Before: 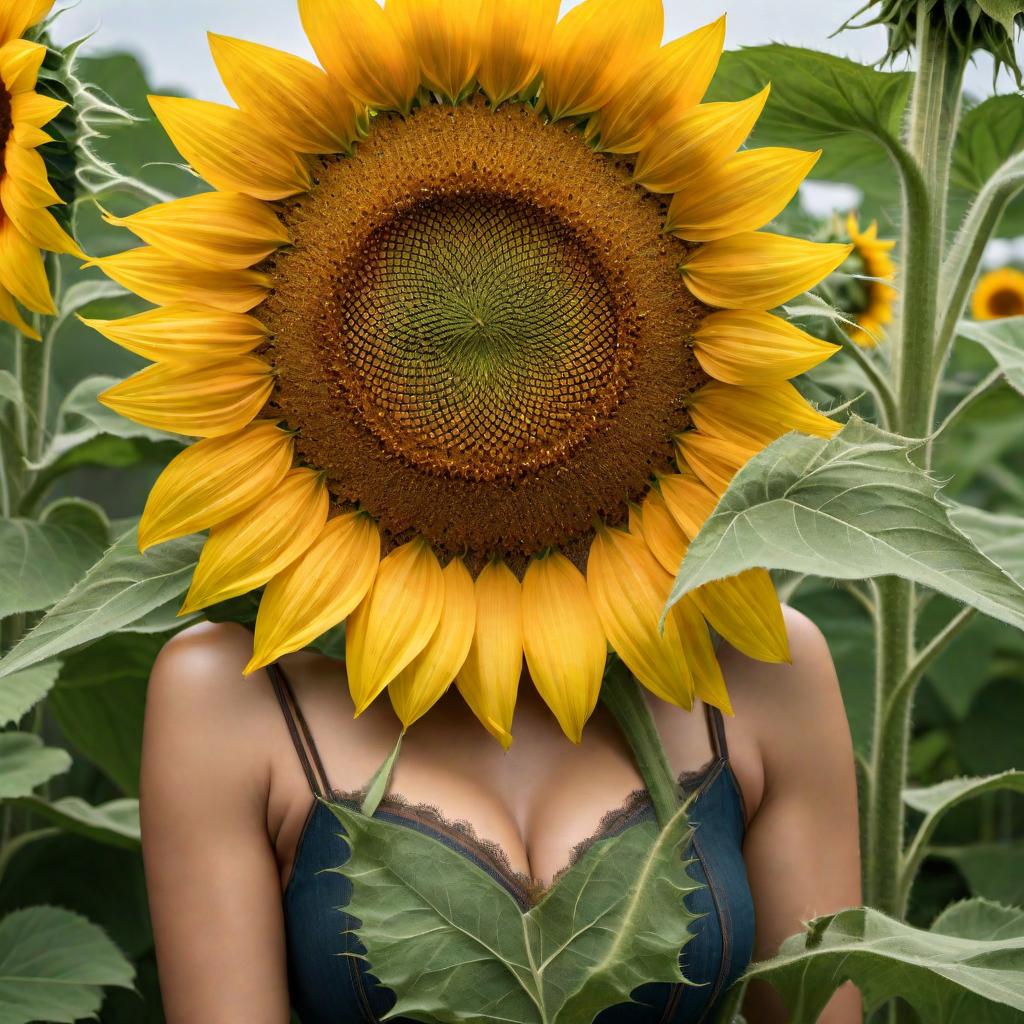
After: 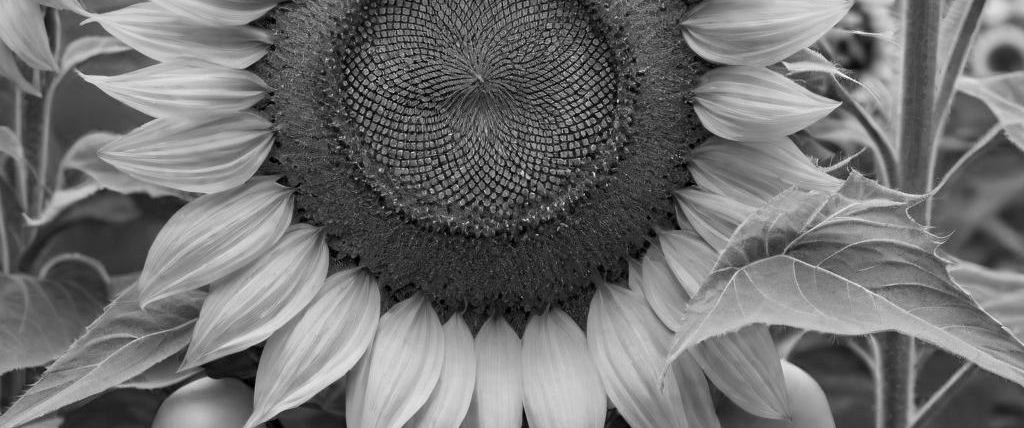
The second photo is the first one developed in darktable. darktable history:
haze removal: compatibility mode true, adaptive false
crop and rotate: top 23.84%, bottom 34.294%
contrast equalizer: y [[0.509, 0.517, 0.523, 0.523, 0.517, 0.509], [0.5 ×6], [0.5 ×6], [0 ×6], [0 ×6]]
monochrome: a 26.22, b 42.67, size 0.8
